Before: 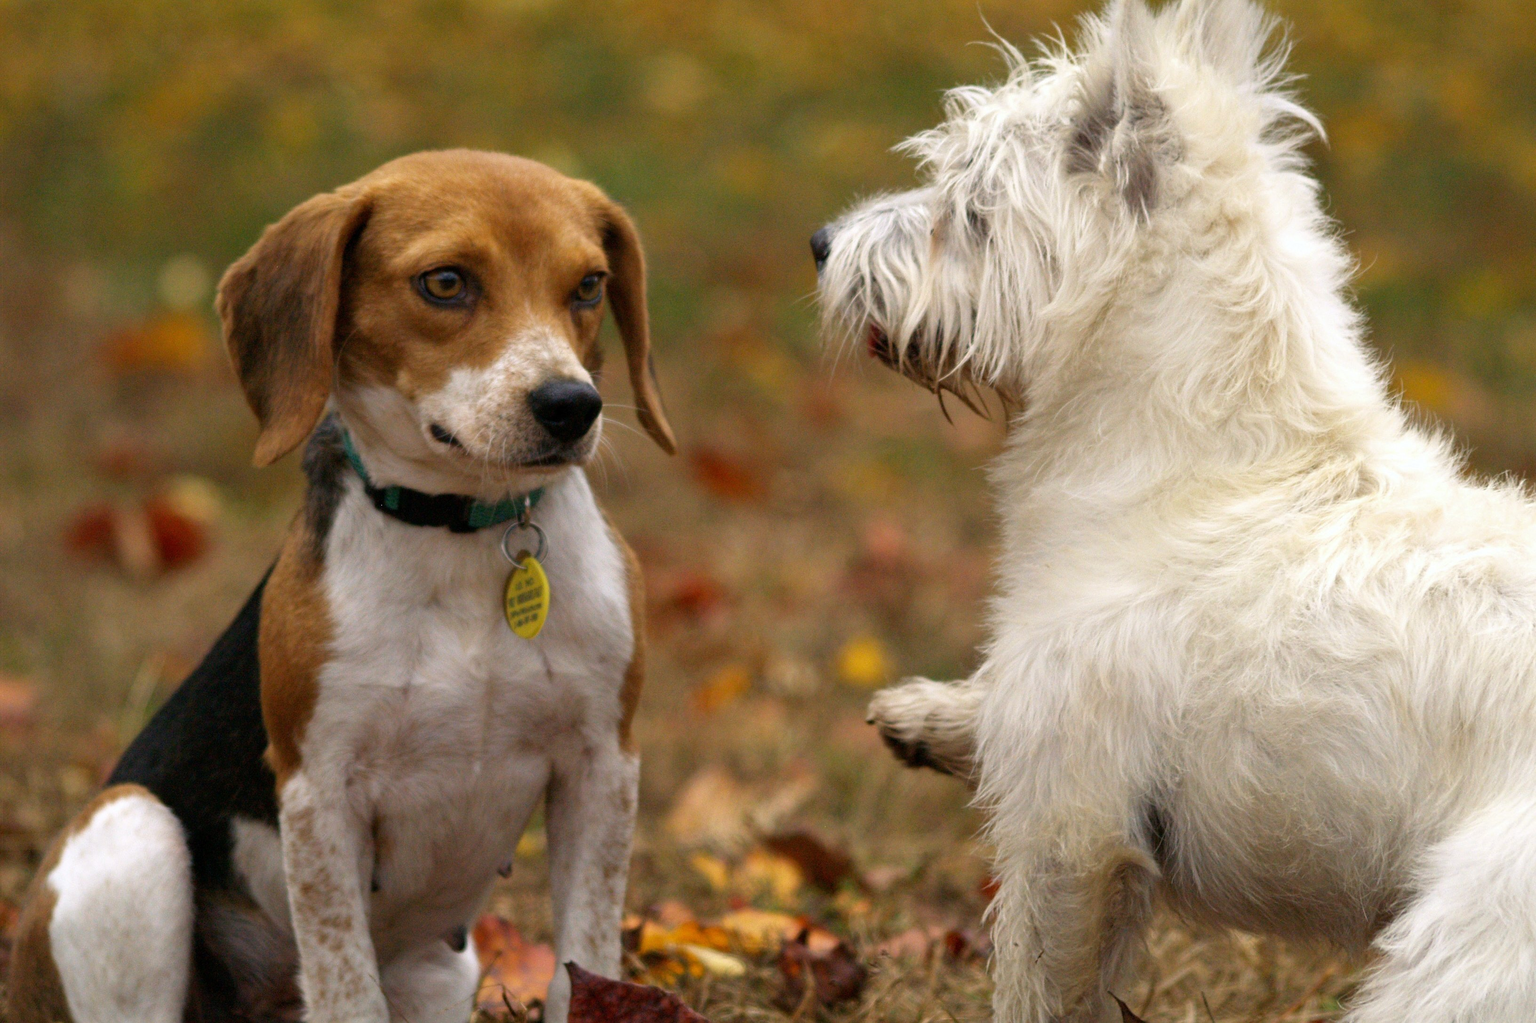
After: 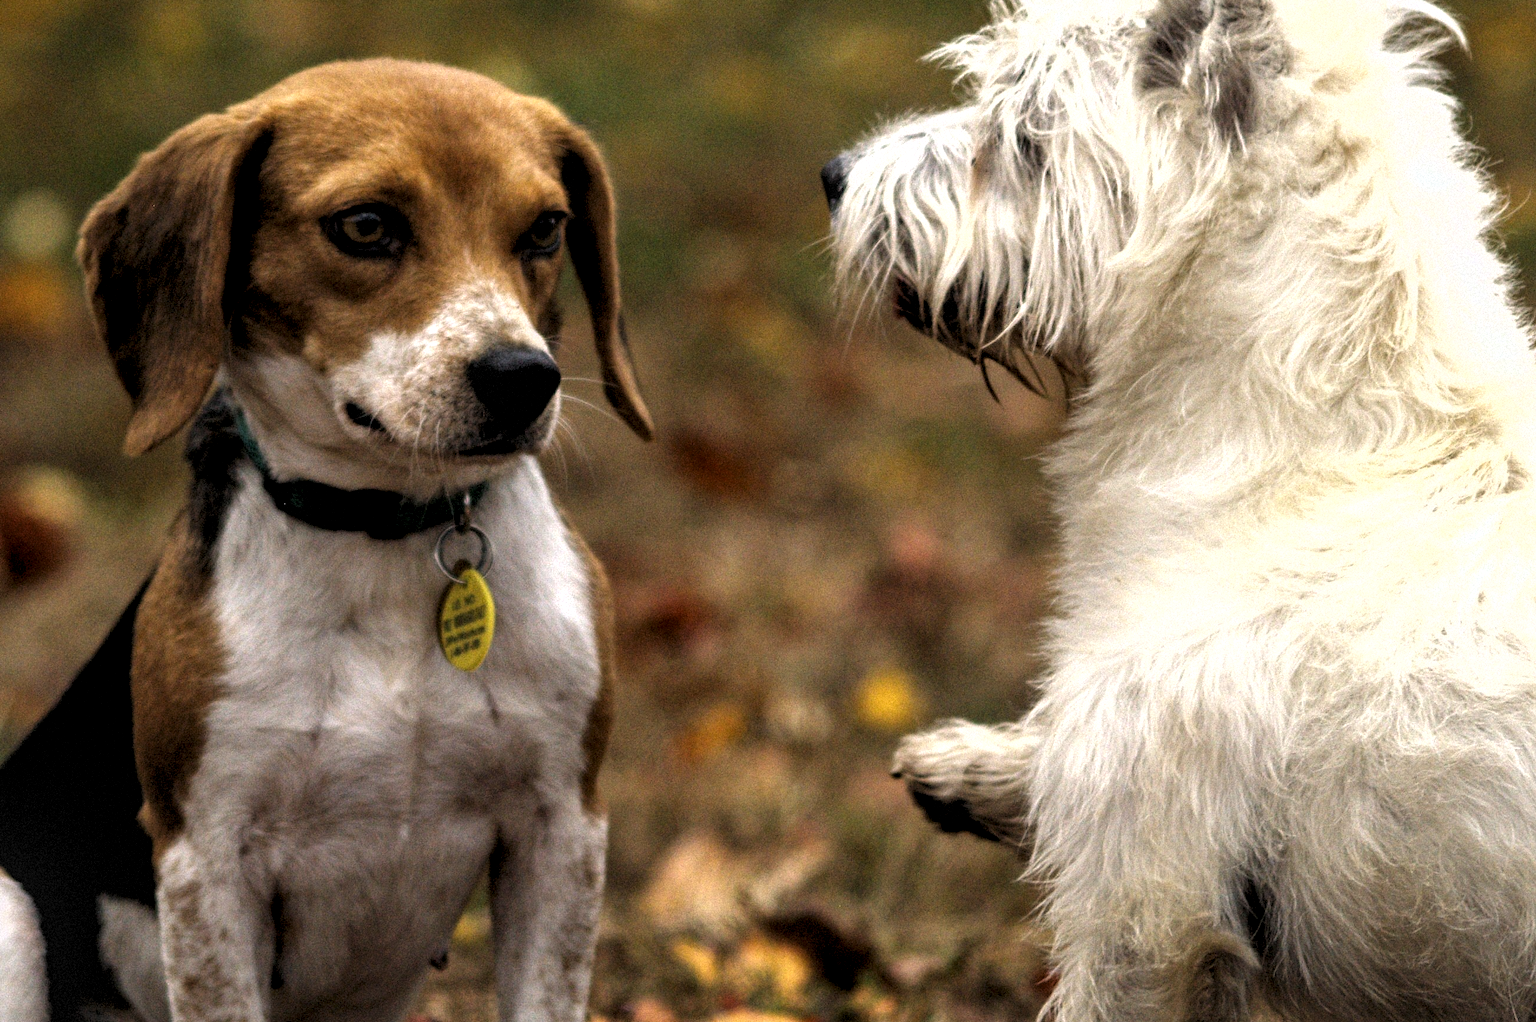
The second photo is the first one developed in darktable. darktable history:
crop and rotate: left 10.071%, top 10.071%, right 10.02%, bottom 10.02%
grain: mid-tones bias 0%
levels: levels [0.129, 0.519, 0.867]
shadows and highlights: radius 125.46, shadows 21.19, highlights -21.19, low approximation 0.01
local contrast: detail 130%
